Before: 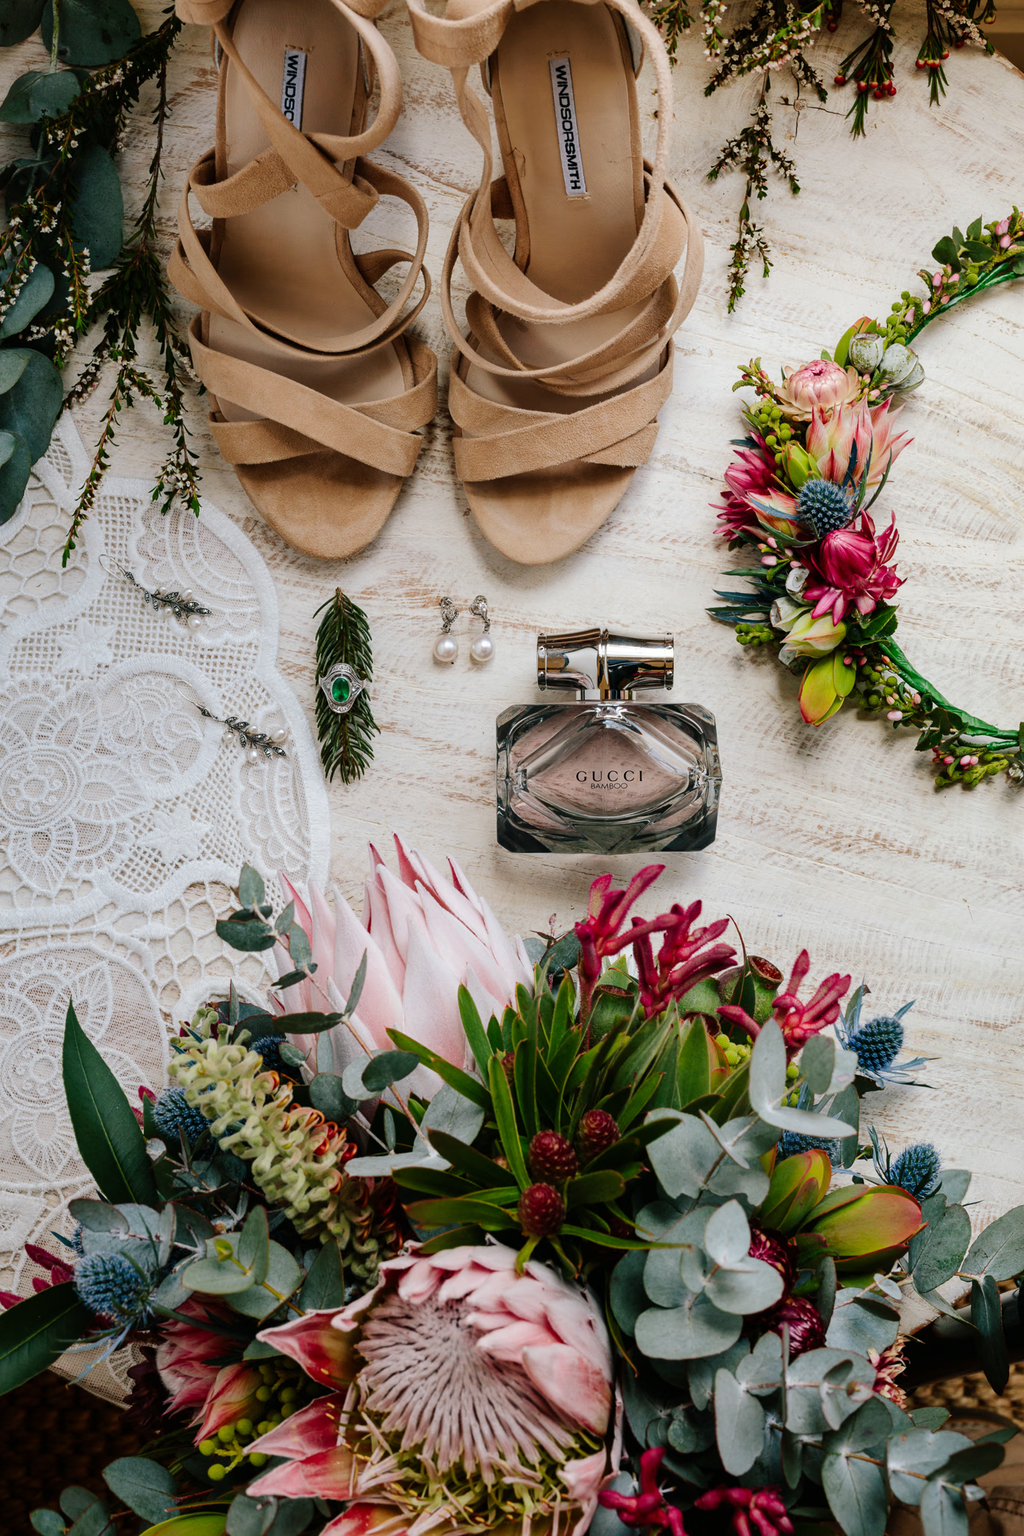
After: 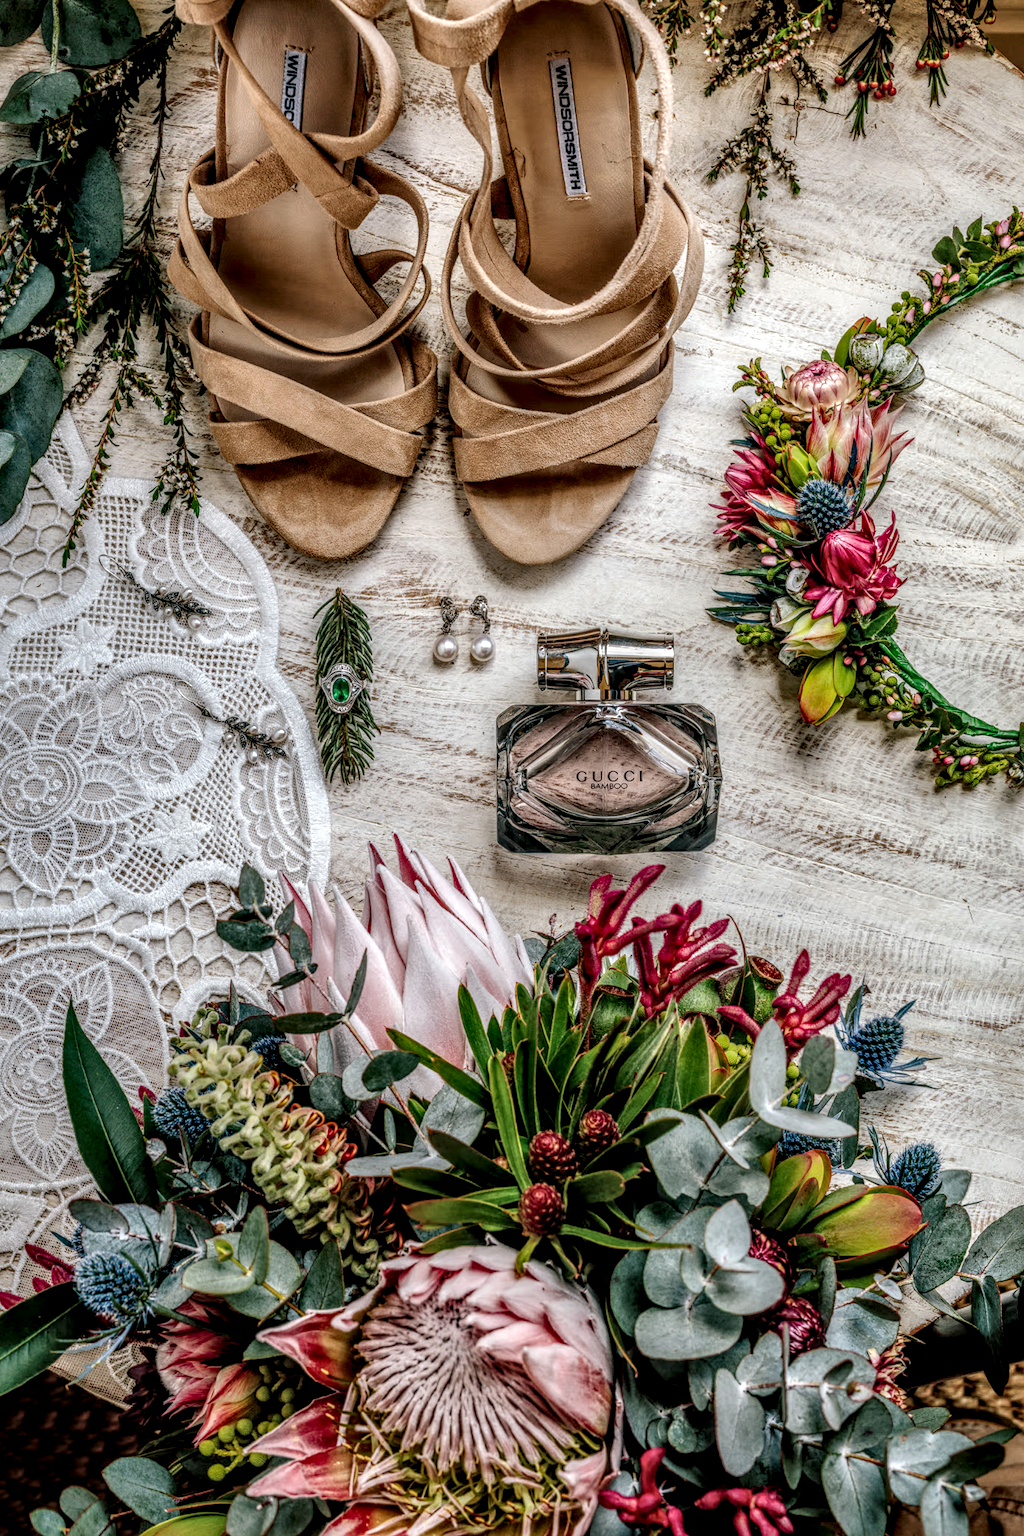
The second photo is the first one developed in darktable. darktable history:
shadows and highlights: on, module defaults
local contrast: highlights 0%, shadows 0%, detail 300%, midtone range 0.3
